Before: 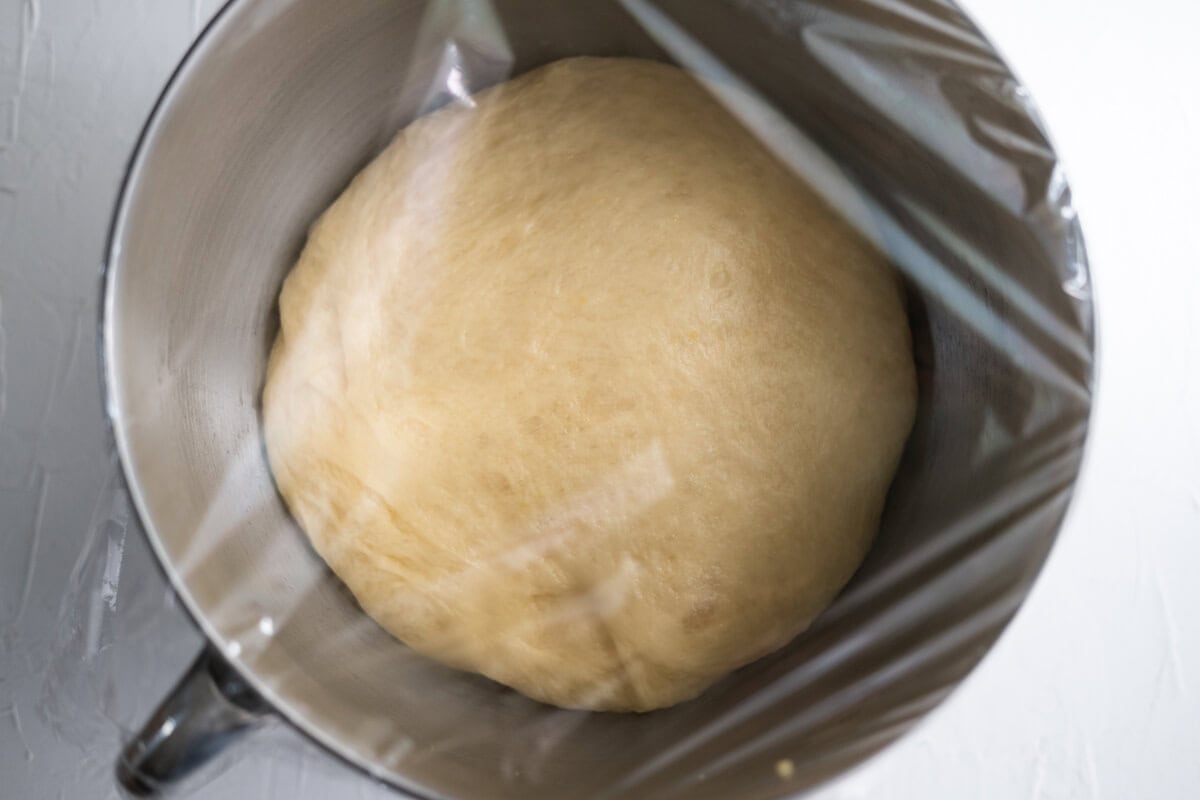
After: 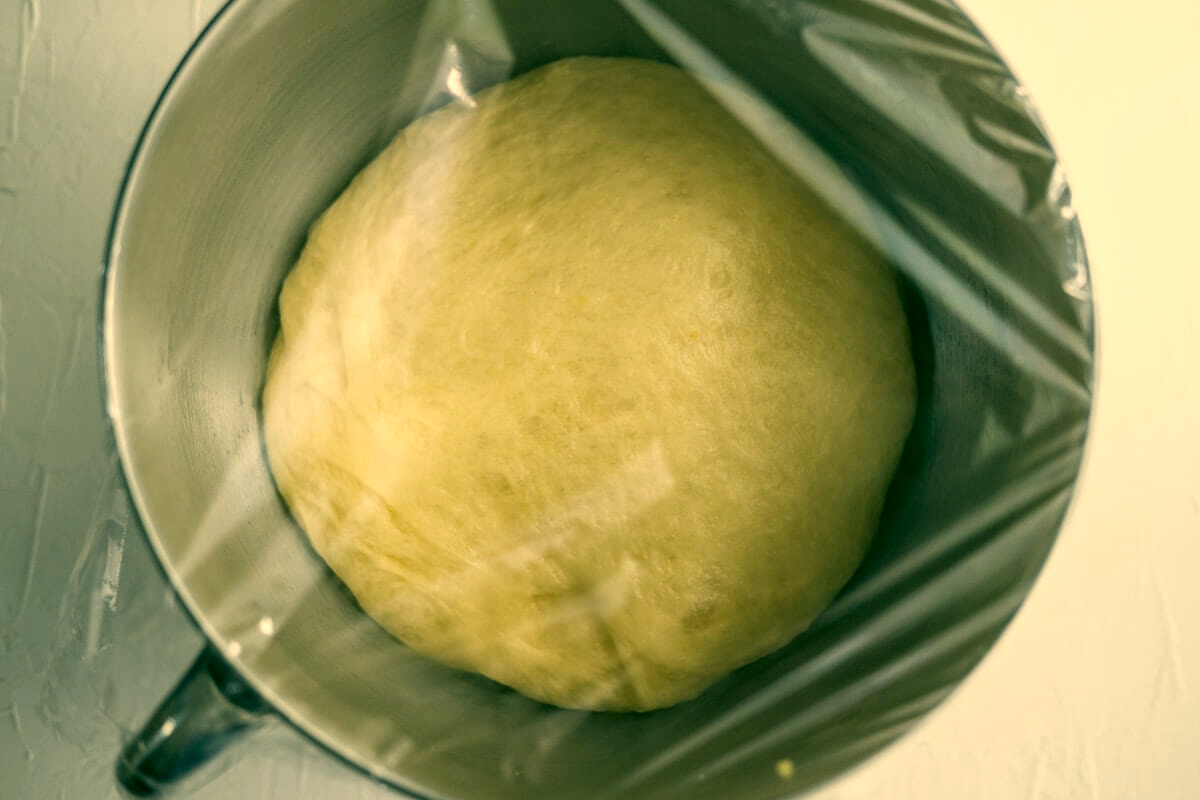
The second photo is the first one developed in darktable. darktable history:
color correction: highlights a* 5.62, highlights b* 33.57, shadows a* -25.86, shadows b* 4.02
local contrast: on, module defaults
